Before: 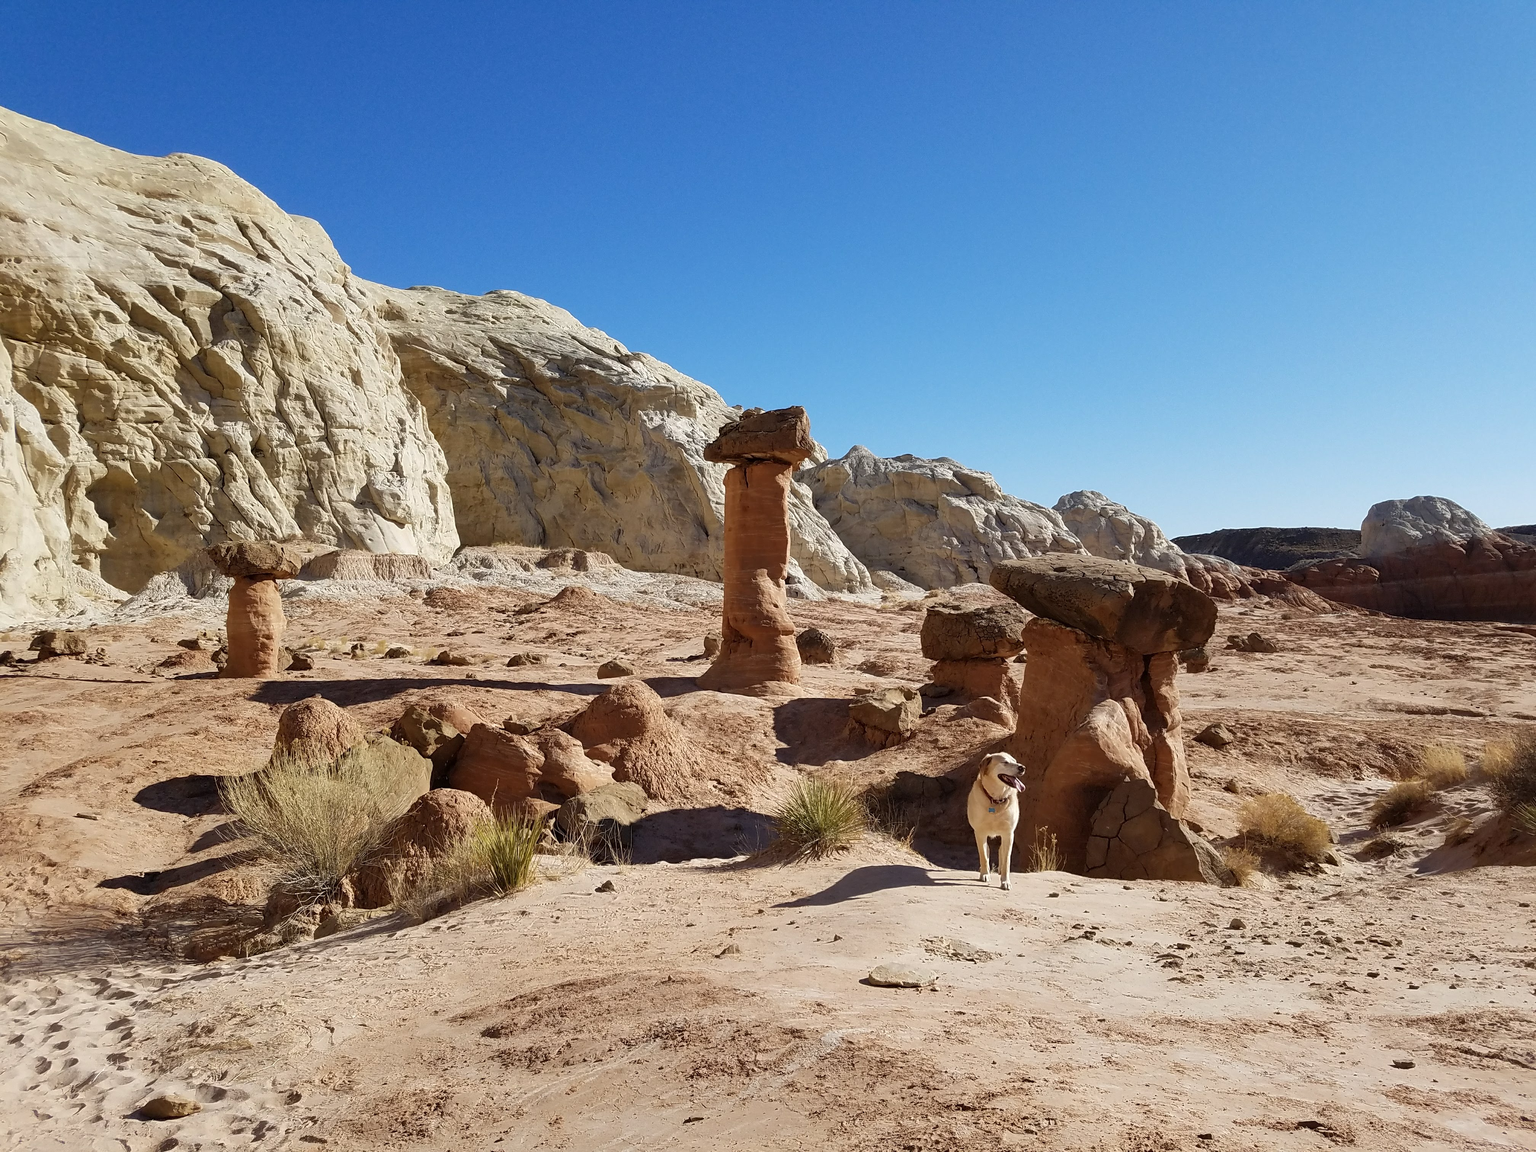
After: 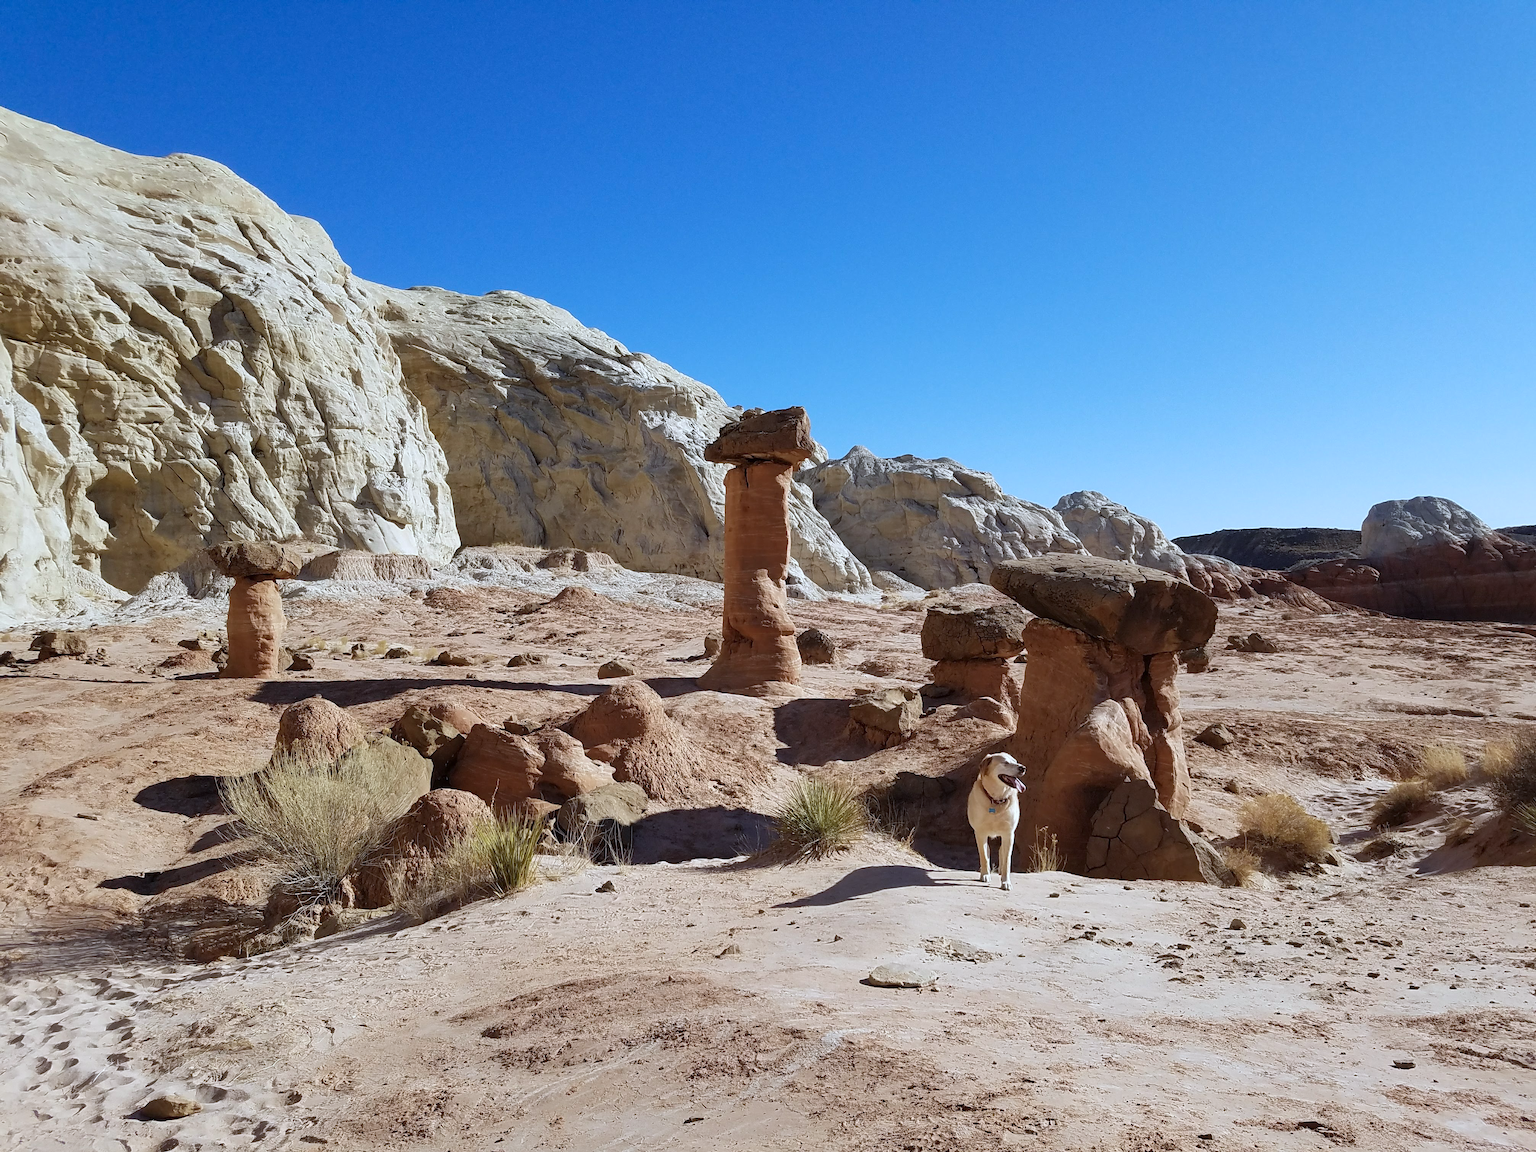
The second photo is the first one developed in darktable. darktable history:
color calibration: x 0.37, y 0.377, temperature 4297.71 K
